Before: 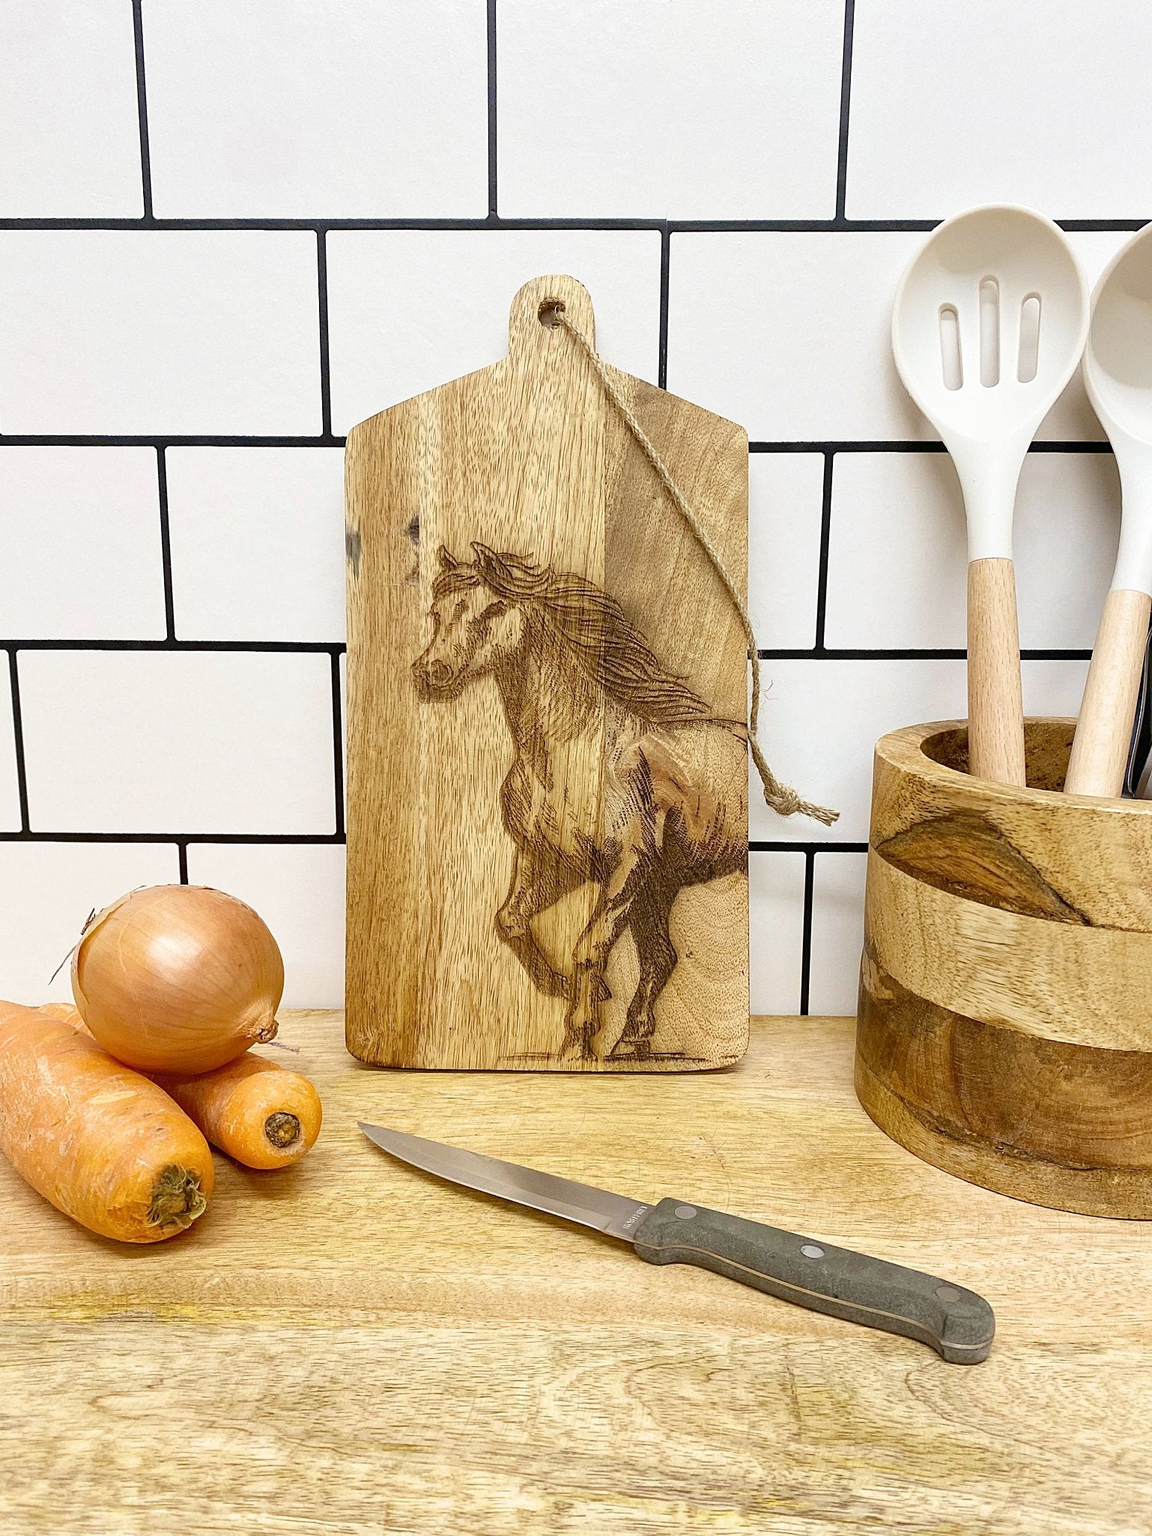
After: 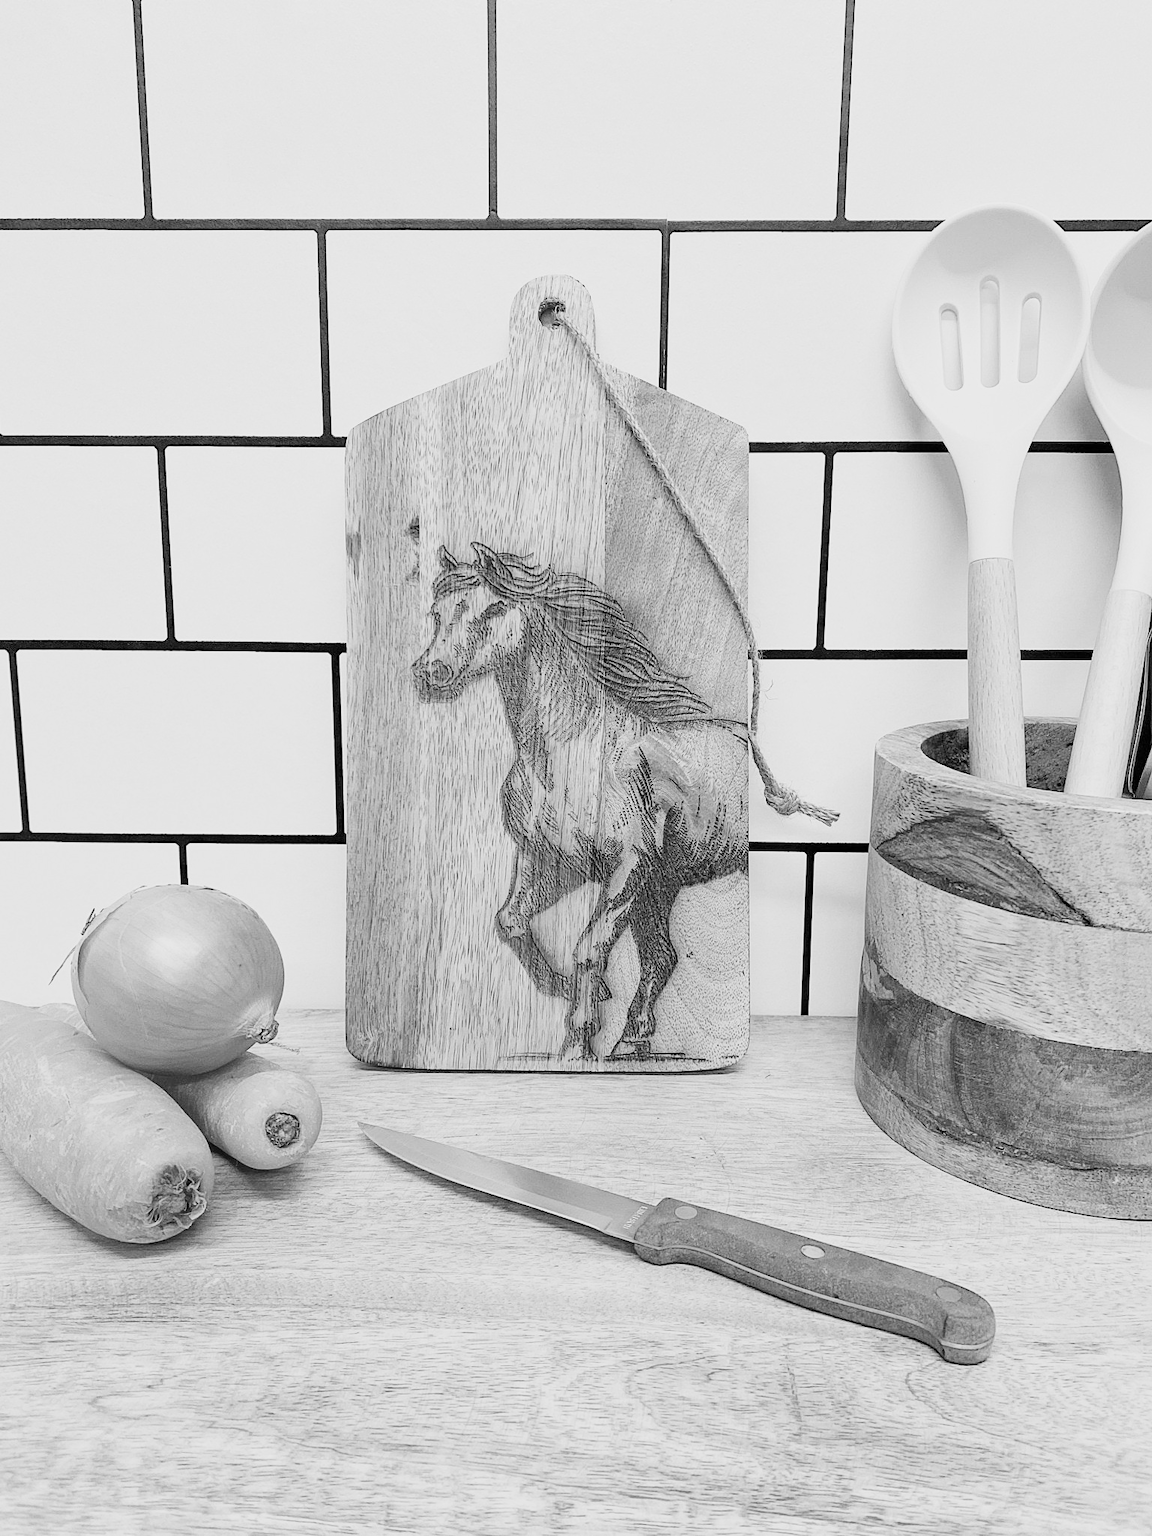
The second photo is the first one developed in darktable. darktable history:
color calibration: output gray [0.22, 0.42, 0.37, 0], illuminant same as pipeline (D50), adaptation XYZ, x 0.347, y 0.358, temperature 5019.18 K
exposure: black level correction 0, exposure 1.121 EV, compensate highlight preservation false
filmic rgb: black relative exposure -7.65 EV, white relative exposure 4.56 EV, threshold 3.03 EV, hardness 3.61, contrast 1.054, color science v5 (2021), contrast in shadows safe, contrast in highlights safe, enable highlight reconstruction true
